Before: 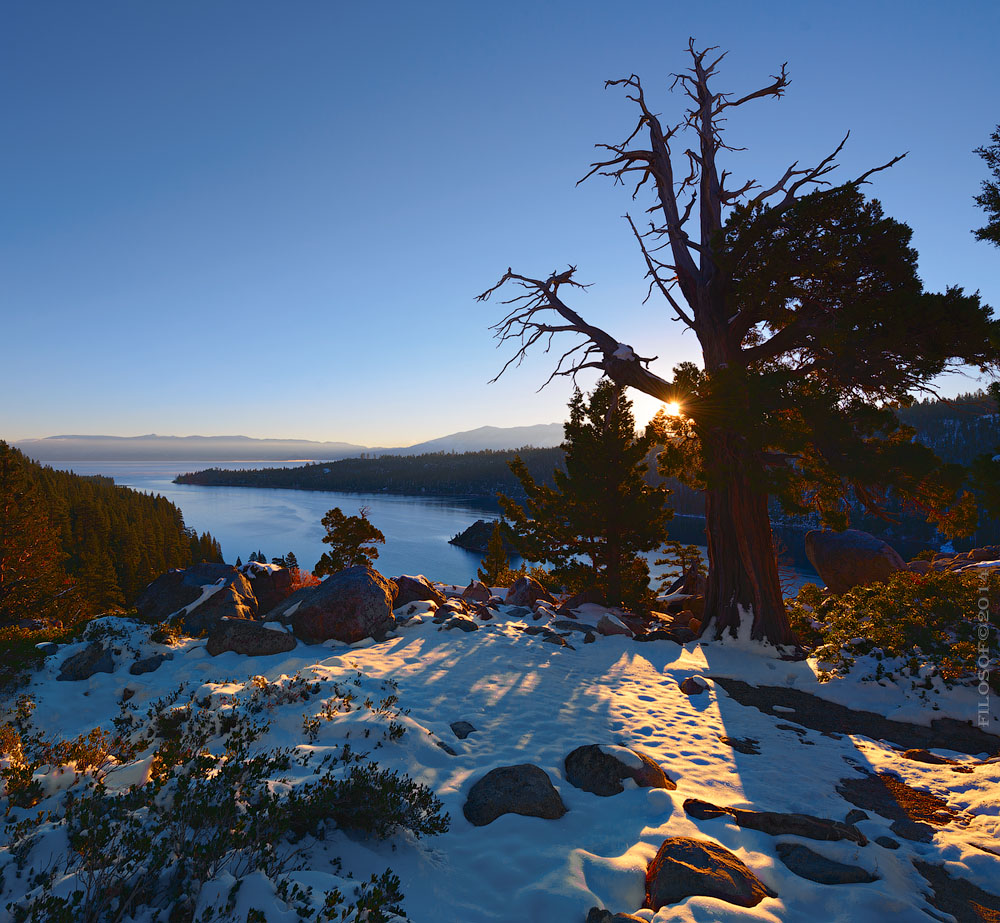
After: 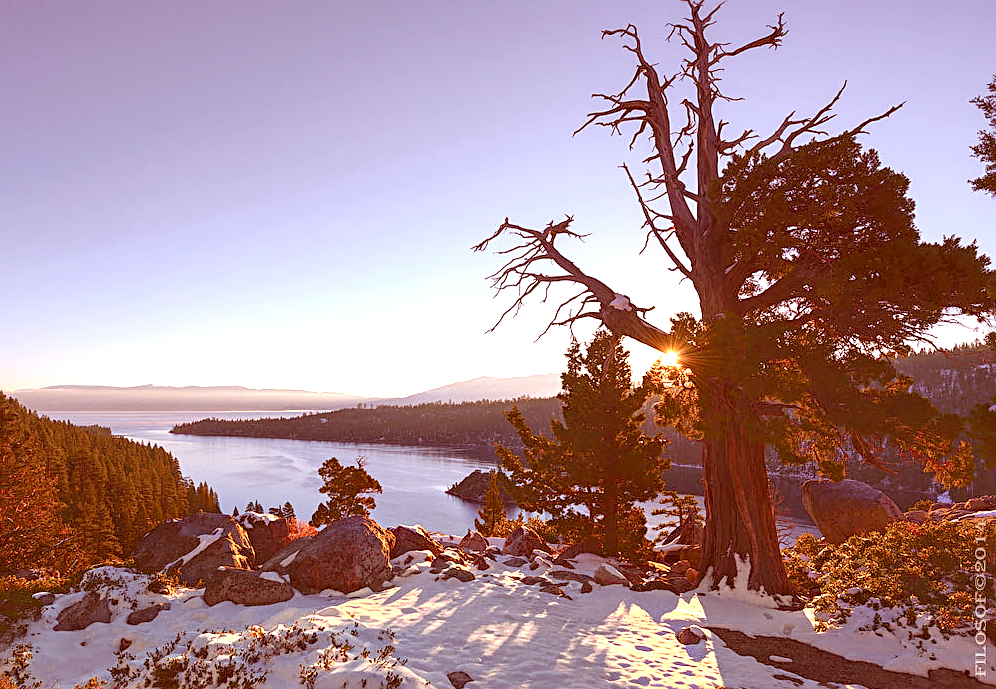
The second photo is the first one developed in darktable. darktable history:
crop: left 0.371%, top 5.517%, bottom 19.804%
levels: mode automatic
local contrast: detail 130%
sharpen: on, module defaults
shadows and highlights: shadows 29.67, highlights -30.44, low approximation 0.01, soften with gaussian
exposure: exposure 1 EV, compensate highlight preservation false
color correction: highlights a* 9.55, highlights b* 8.88, shadows a* 39.25, shadows b* 39.78, saturation 0.771
contrast brightness saturation: brightness 0.153
